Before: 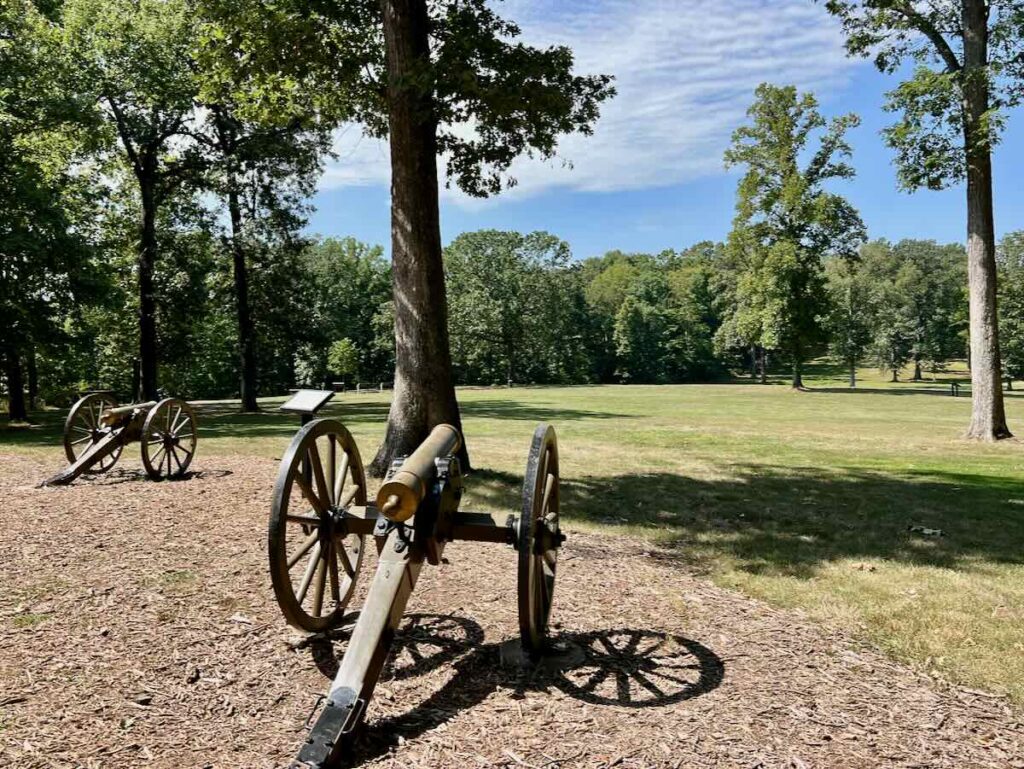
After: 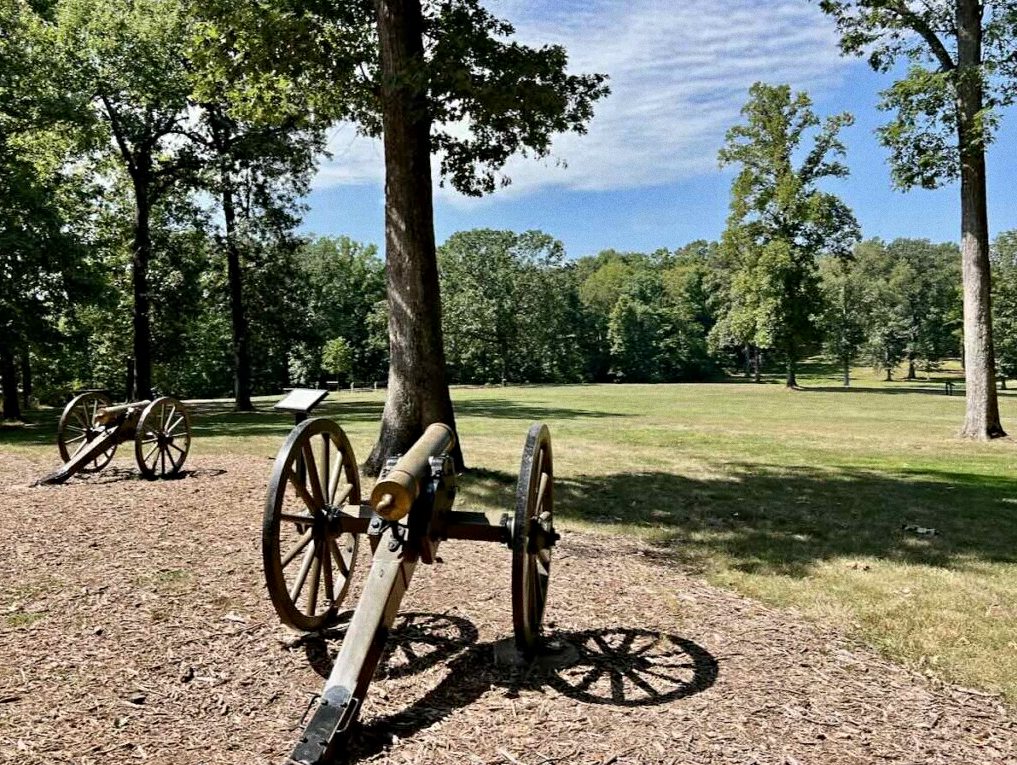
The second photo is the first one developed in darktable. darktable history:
crop and rotate: left 0.614%, top 0.179%, bottom 0.309%
grain: coarseness 0.09 ISO
contrast equalizer: y [[0.5, 0.504, 0.515, 0.527, 0.535, 0.534], [0.5 ×6], [0.491, 0.387, 0.179, 0.068, 0.068, 0.068], [0 ×5, 0.023], [0 ×6]]
